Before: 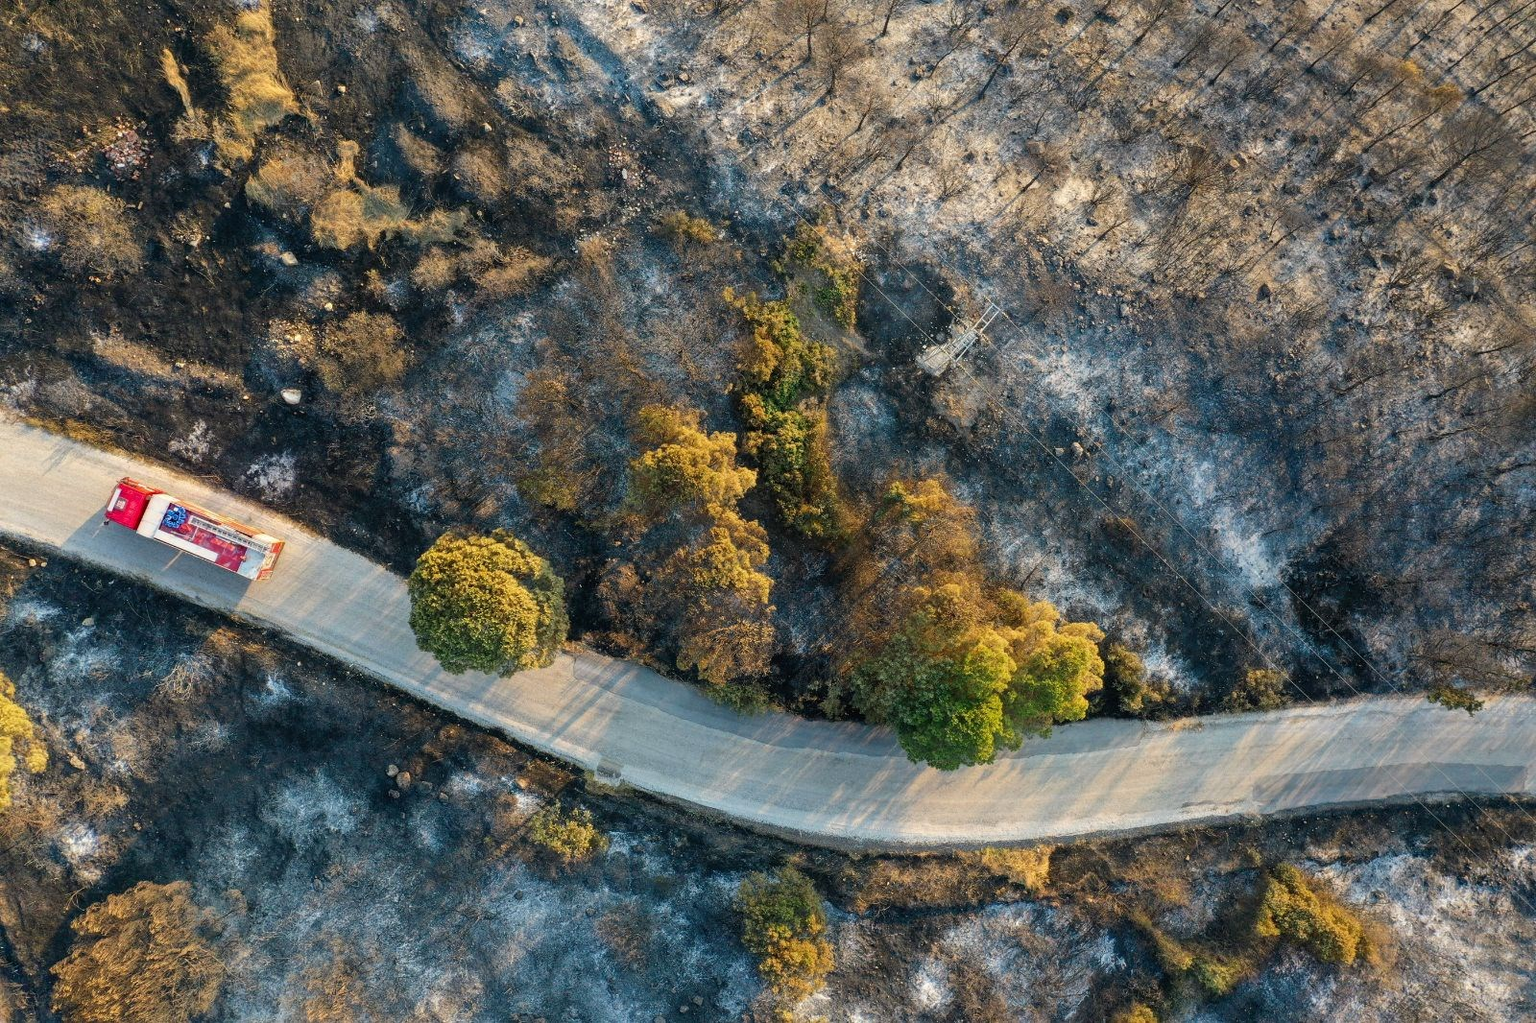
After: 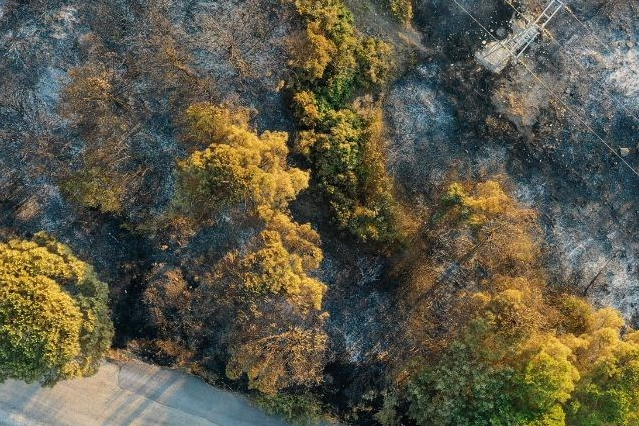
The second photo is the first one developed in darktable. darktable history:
crop: left 30%, top 30%, right 30%, bottom 30%
shadows and highlights: shadows 37.27, highlights -28.18, soften with gaussian
